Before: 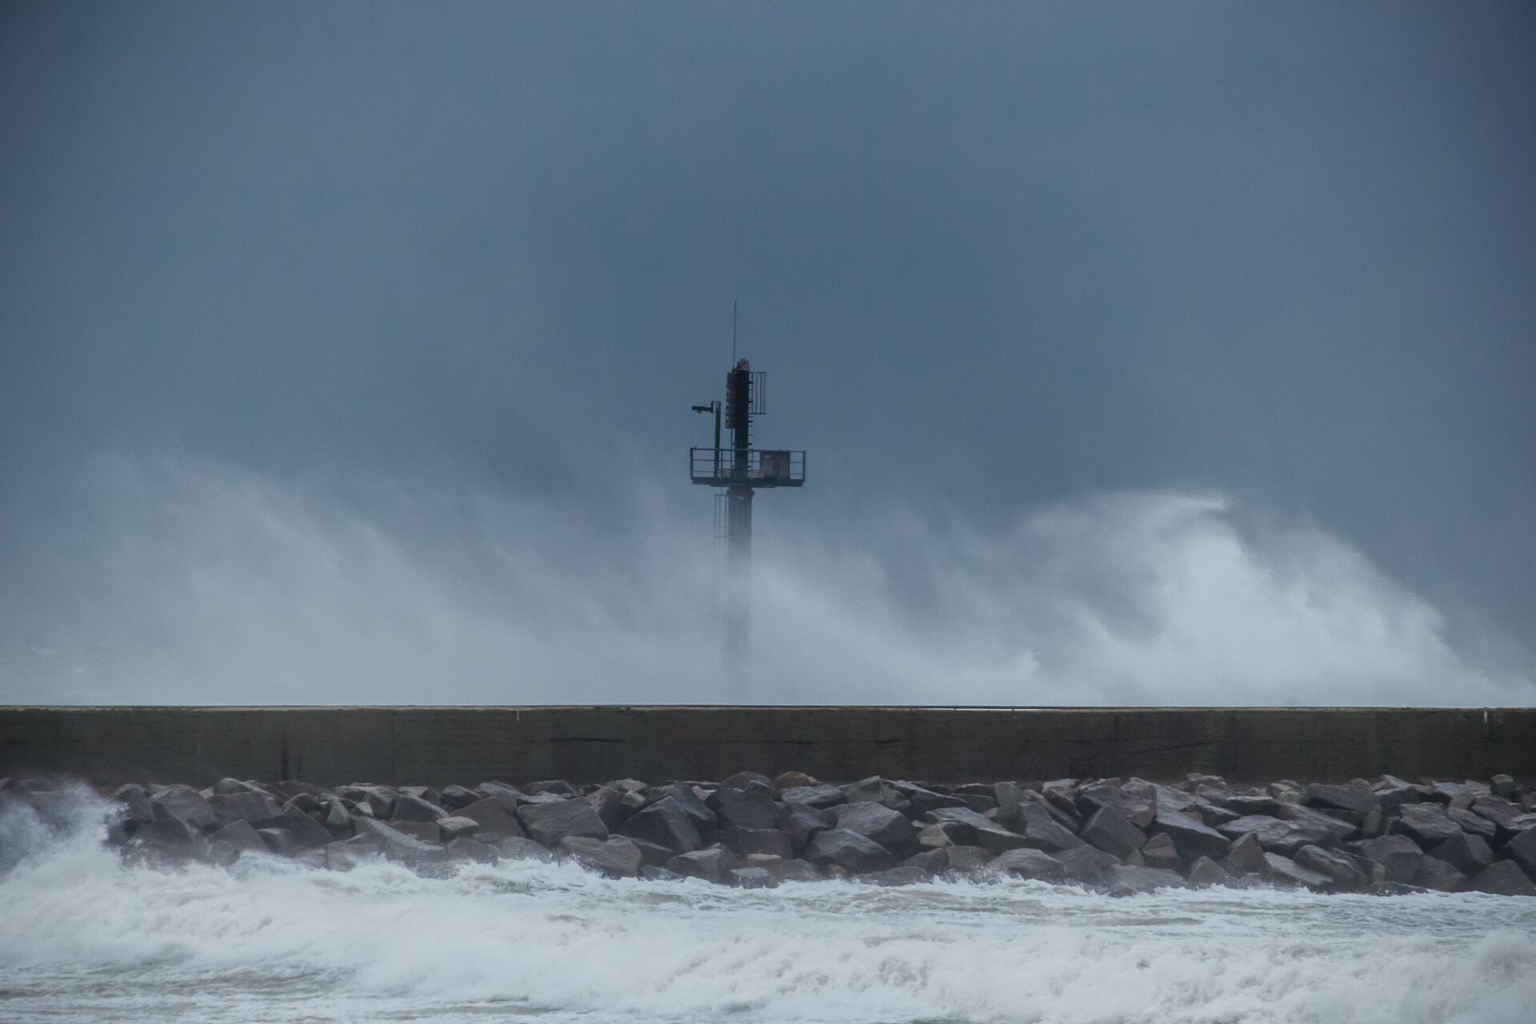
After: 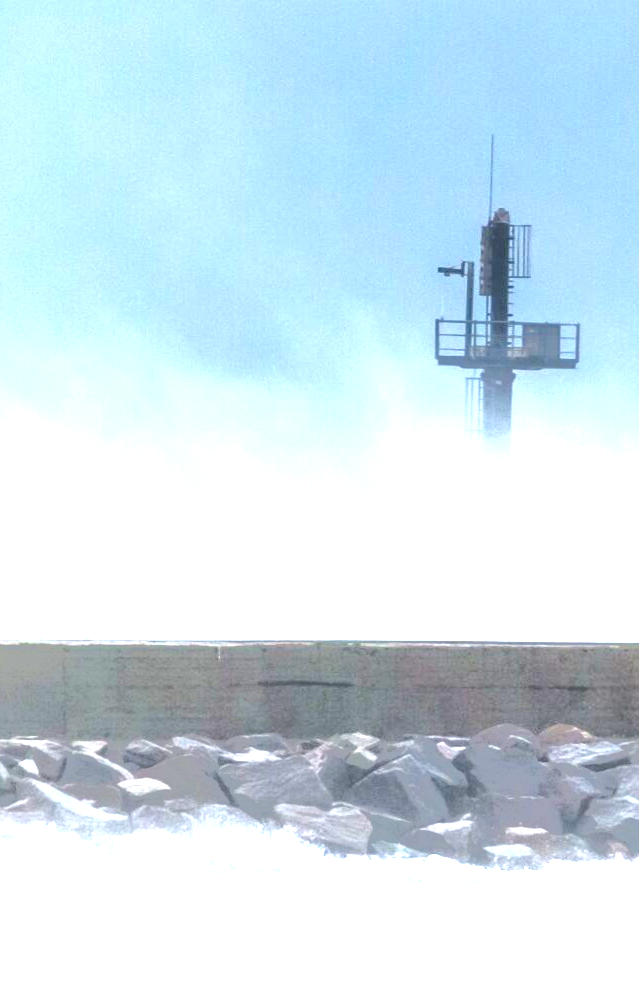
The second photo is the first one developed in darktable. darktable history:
exposure: exposure 3 EV, compensate highlight preservation false
tone equalizer: -7 EV -0.63 EV, -6 EV 1 EV, -5 EV -0.45 EV, -4 EV 0.43 EV, -3 EV 0.41 EV, -2 EV 0.15 EV, -1 EV -0.15 EV, +0 EV -0.39 EV, smoothing diameter 25%, edges refinement/feathering 10, preserve details guided filter
rotate and perspective: rotation 0.192°, lens shift (horizontal) -0.015, crop left 0.005, crop right 0.996, crop top 0.006, crop bottom 0.99
shadows and highlights: shadows 25, highlights -25
crop and rotate: left 21.77%, top 18.528%, right 44.676%, bottom 2.997%
